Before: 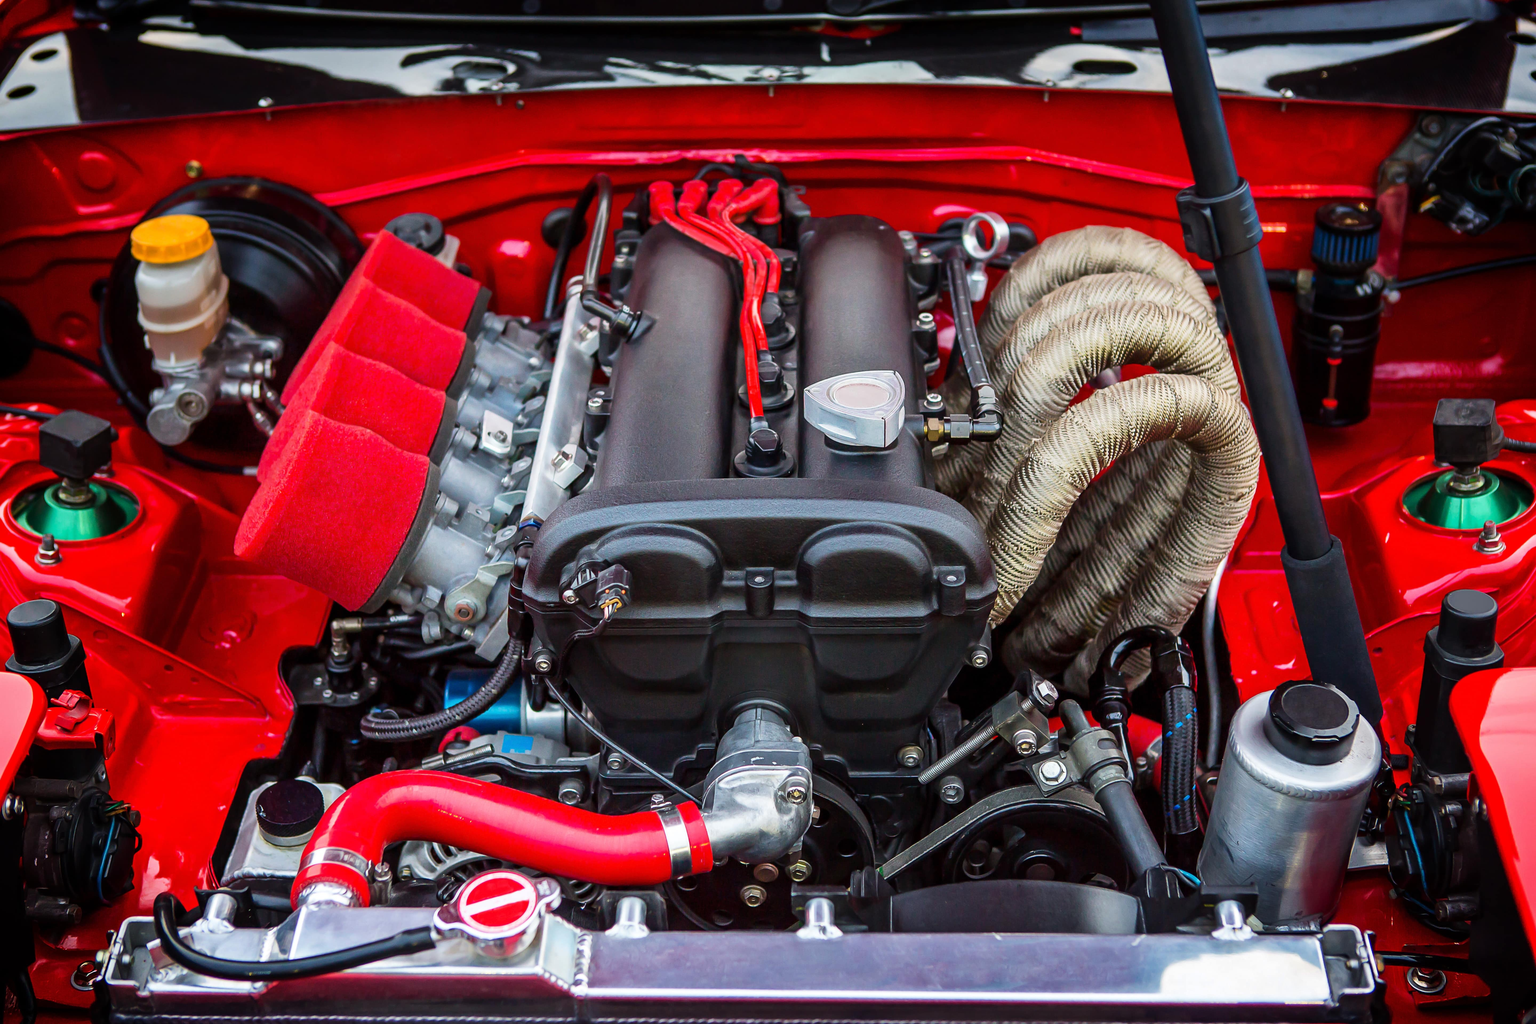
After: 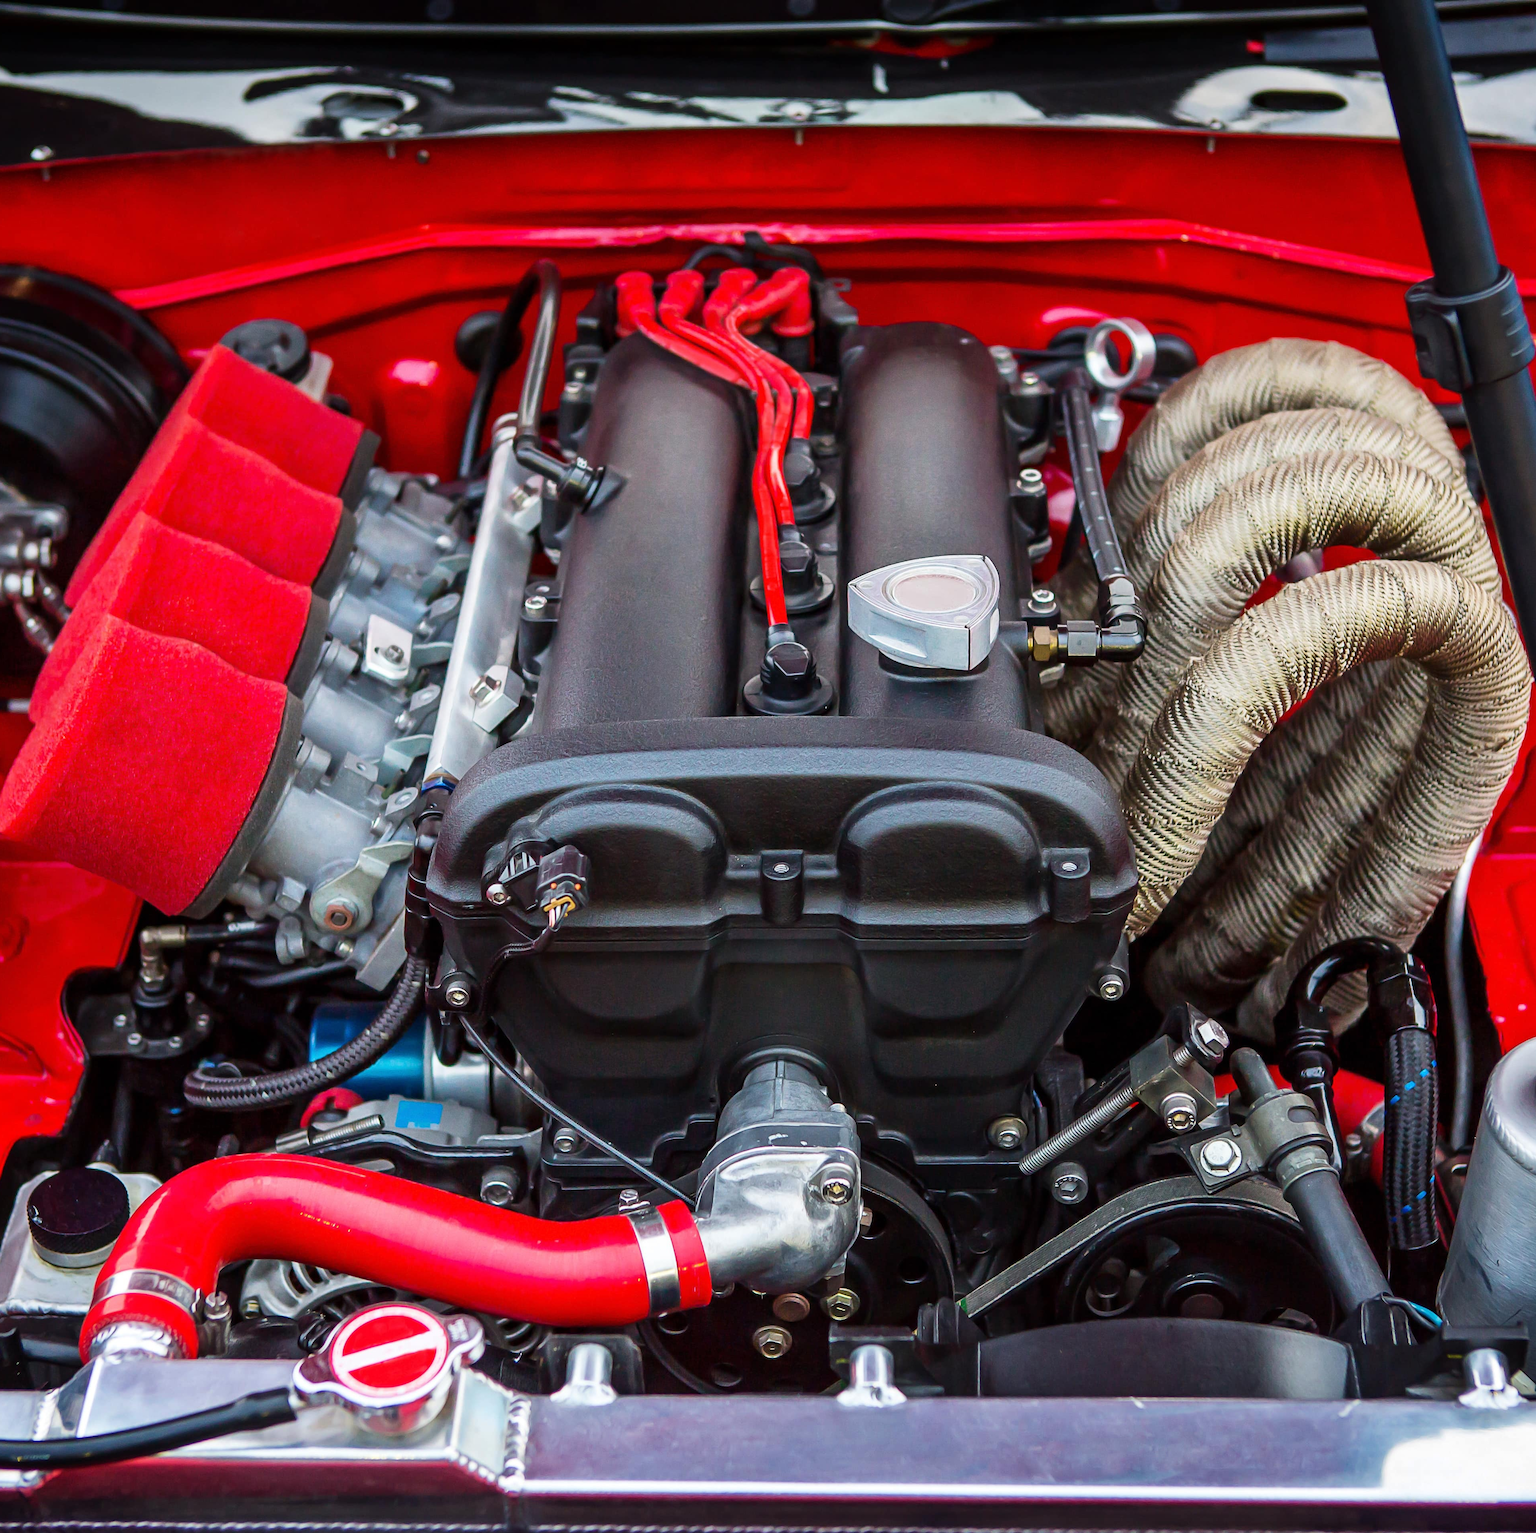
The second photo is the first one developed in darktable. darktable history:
crop and rotate: left 15.503%, right 17.724%
